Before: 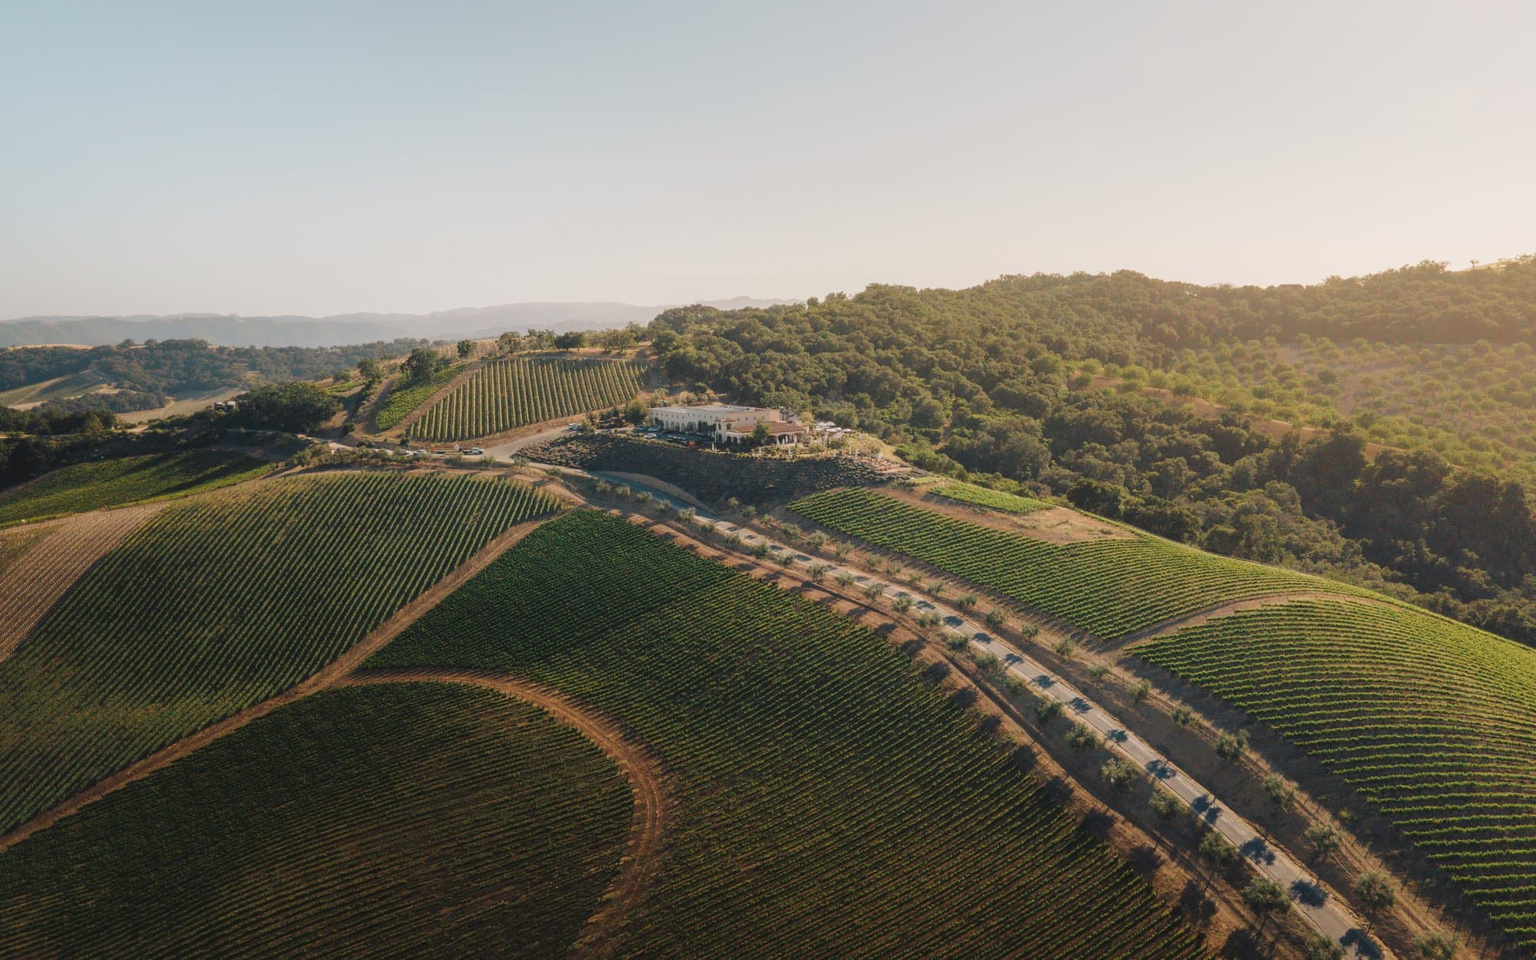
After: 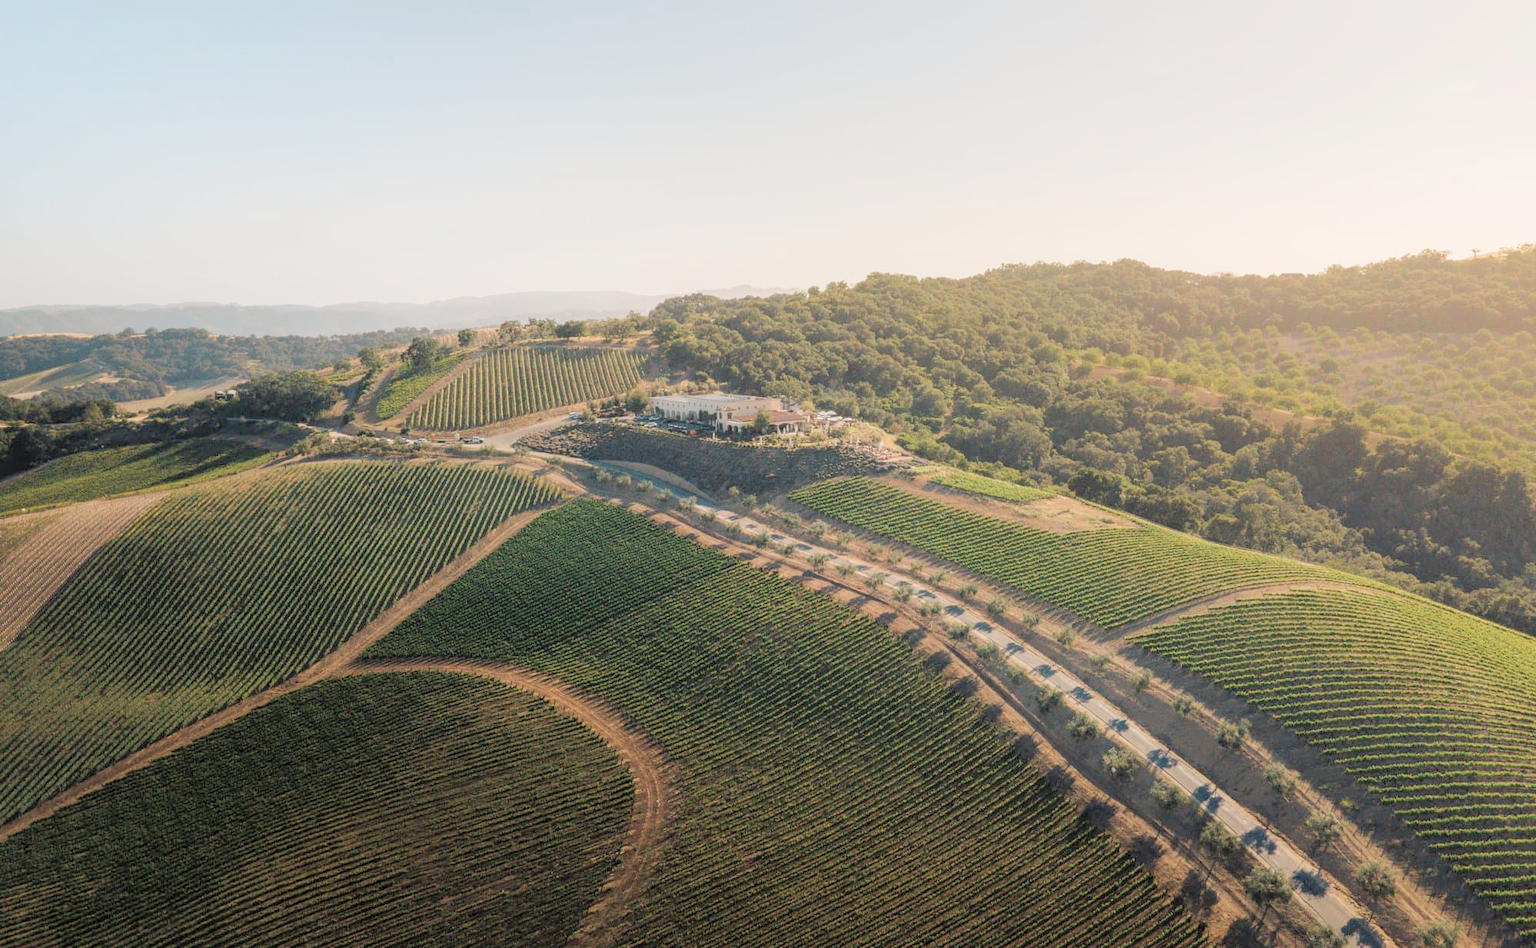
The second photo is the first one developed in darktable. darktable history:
crop: top 1.246%, right 0.096%
exposure: black level correction 0.008, exposure 0.091 EV, compensate highlight preservation false
tone equalizer: smoothing diameter 24.87%, edges refinement/feathering 8.23, preserve details guided filter
contrast brightness saturation: brightness 0.286
color zones: curves: ch1 [(0, 0.469) (0.001, 0.469) (0.12, 0.446) (0.248, 0.469) (0.5, 0.5) (0.748, 0.5) (0.999, 0.469) (1, 0.469)]
